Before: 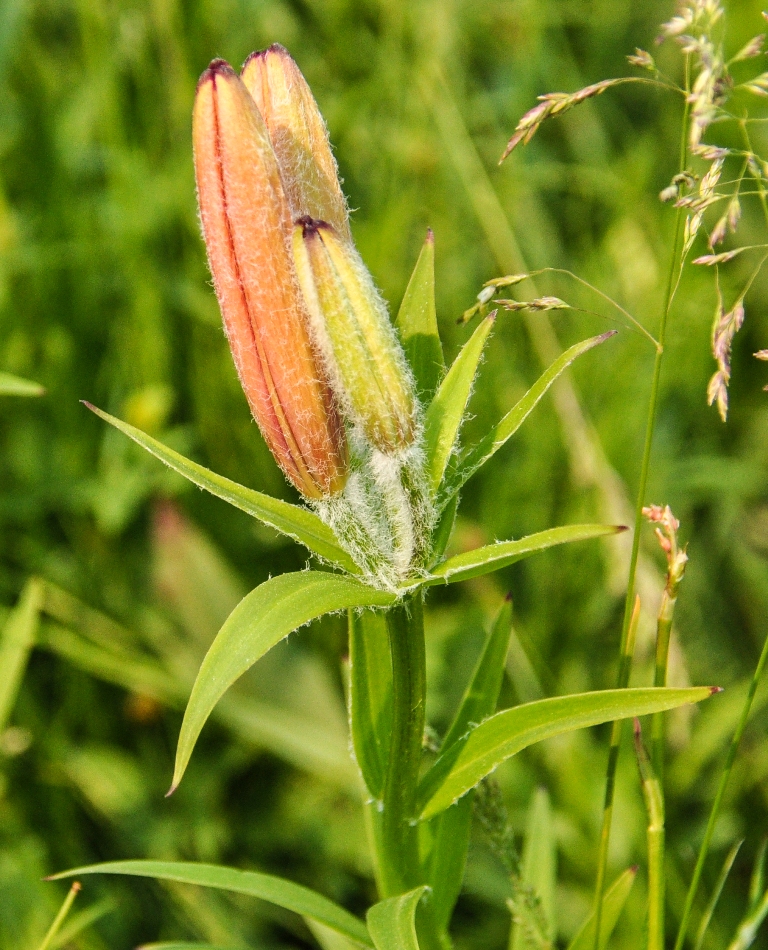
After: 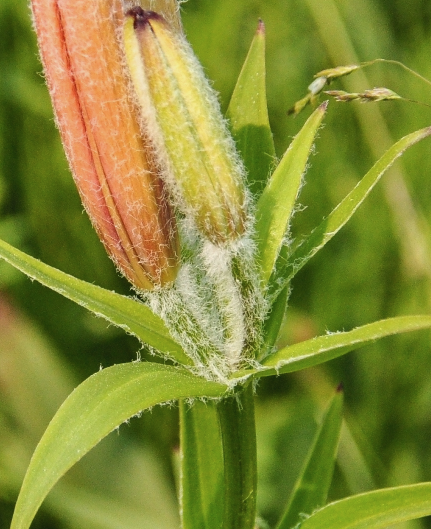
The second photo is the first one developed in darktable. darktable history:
crop and rotate: left 22.01%, top 22.136%, right 21.789%, bottom 22.093%
contrast brightness saturation: contrast -0.08, brightness -0.036, saturation -0.114
